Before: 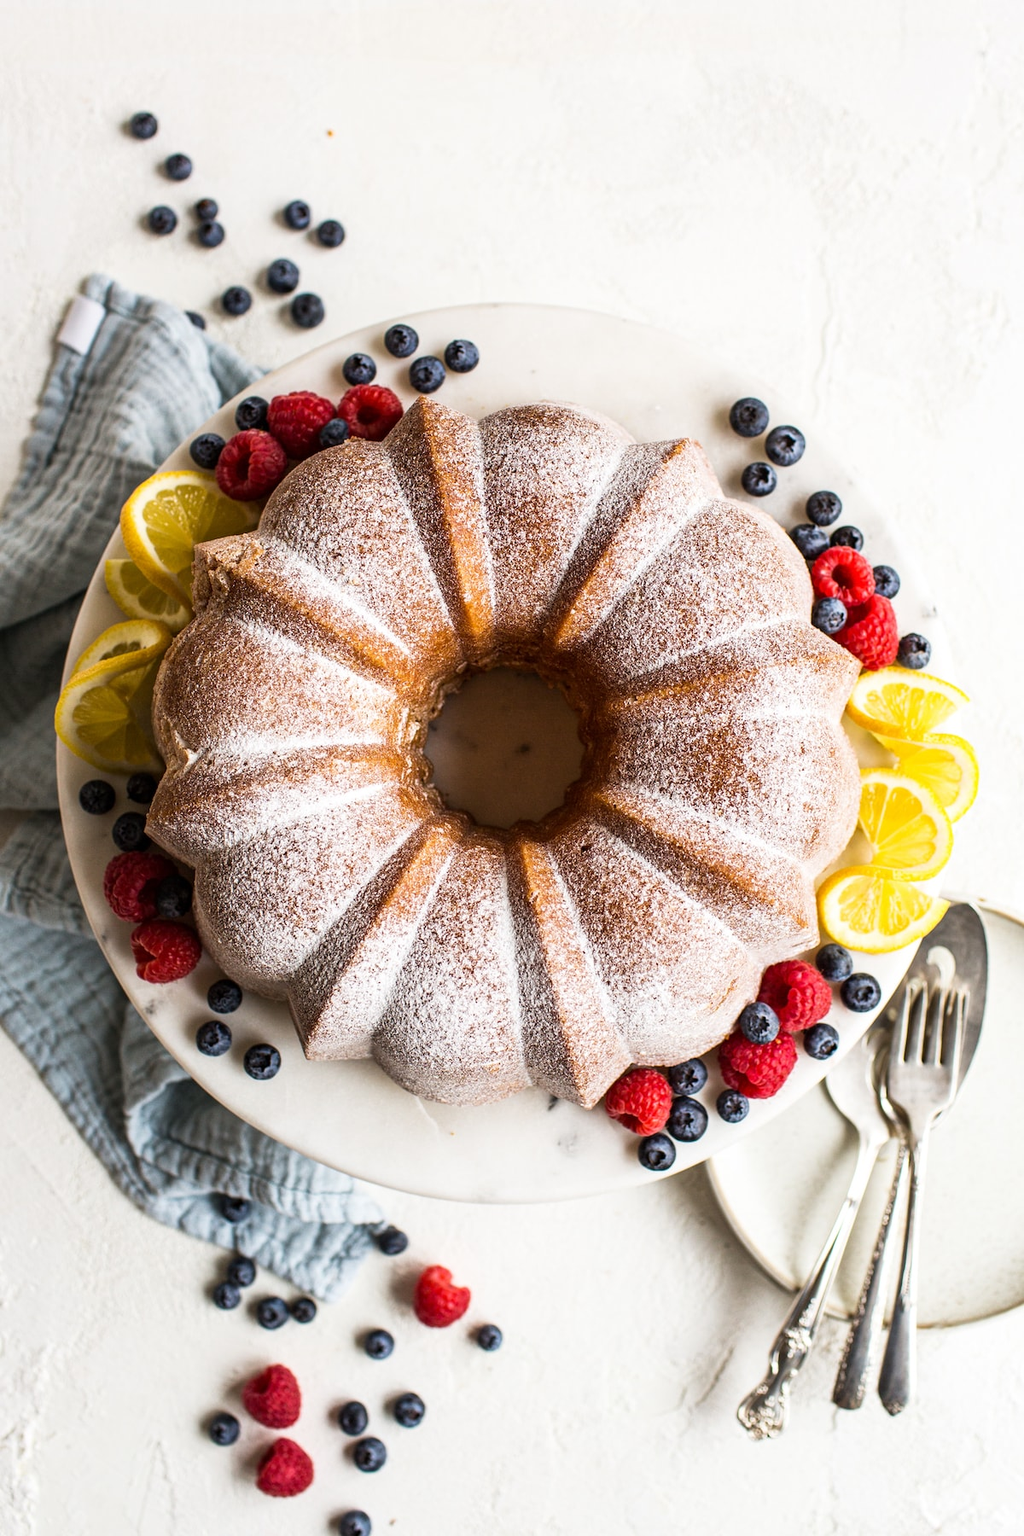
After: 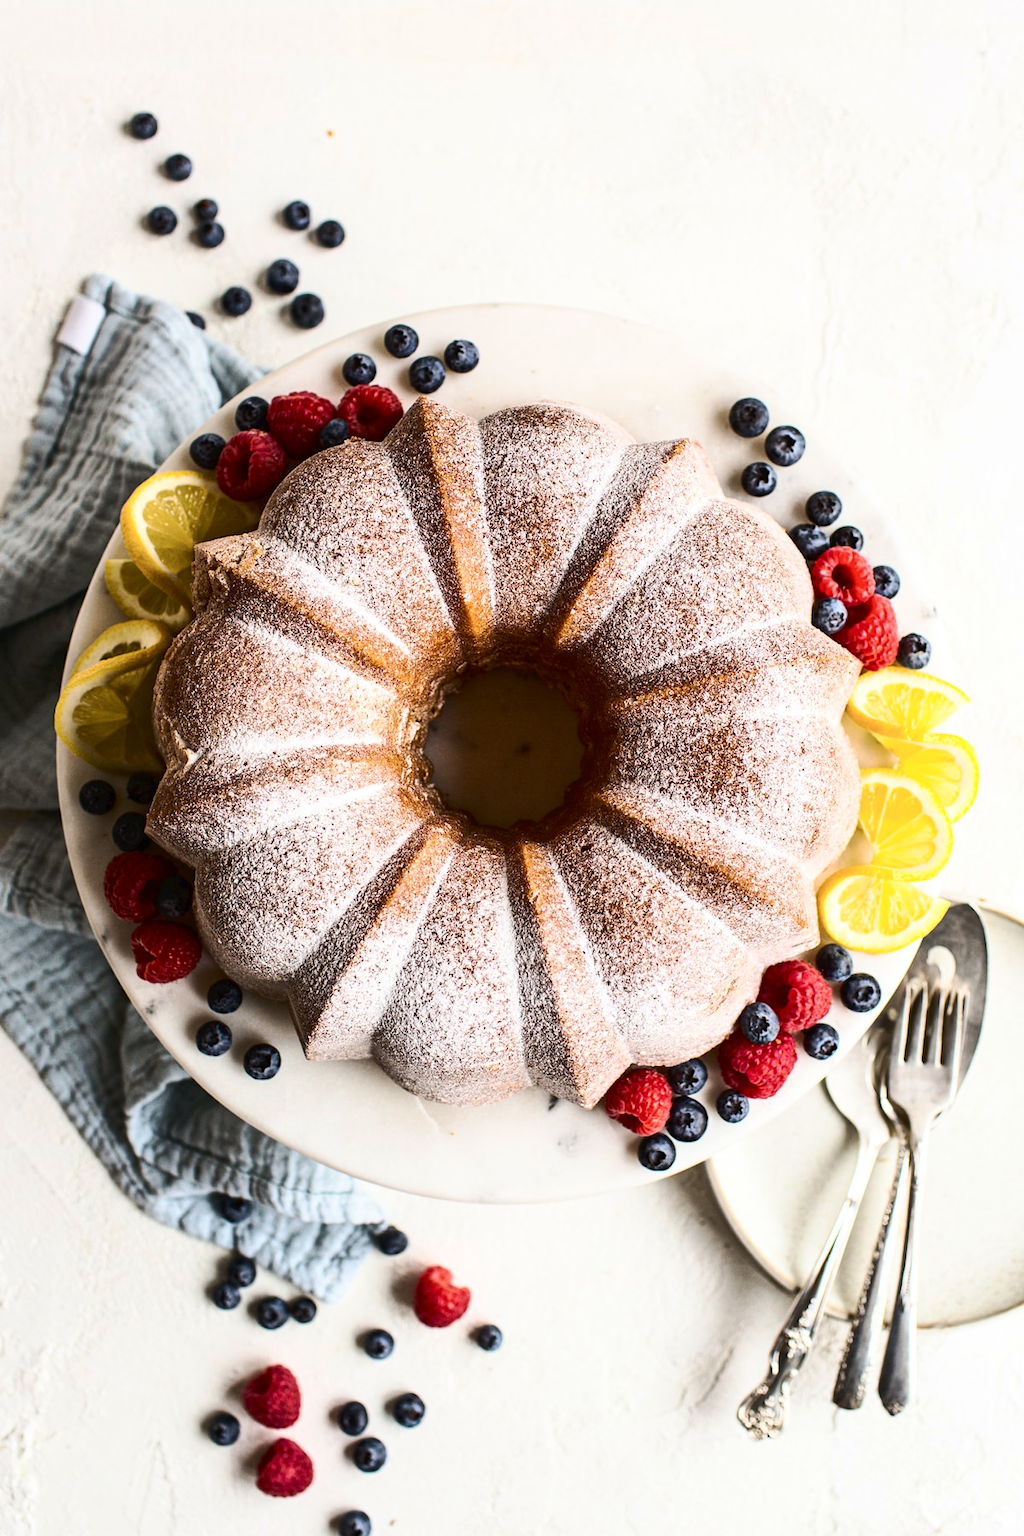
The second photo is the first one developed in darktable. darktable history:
tone curve: curves: ch0 [(0, 0) (0.003, 0.027) (0.011, 0.03) (0.025, 0.04) (0.044, 0.063) (0.069, 0.093) (0.1, 0.125) (0.136, 0.153) (0.177, 0.191) (0.224, 0.232) (0.277, 0.279) (0.335, 0.333) (0.399, 0.39) (0.468, 0.457) (0.543, 0.535) (0.623, 0.611) (0.709, 0.683) (0.801, 0.758) (0.898, 0.853) (1, 1)], preserve colors none
contrast brightness saturation: contrast 0.286
